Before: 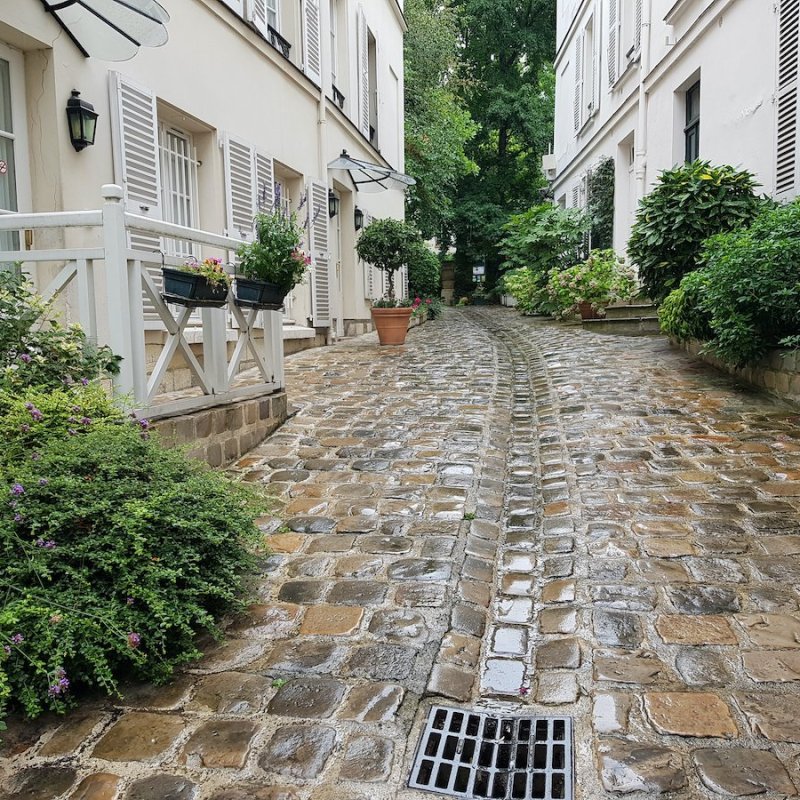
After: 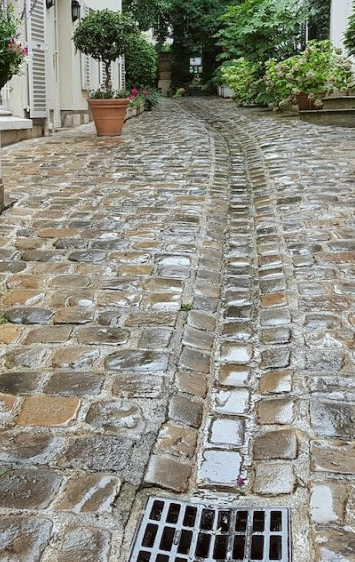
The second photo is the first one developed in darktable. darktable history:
crop: left 35.432%, top 26.233%, right 20.145%, bottom 3.432%
color correction: highlights a* -2.73, highlights b* -2.09, shadows a* 2.41, shadows b* 2.73
